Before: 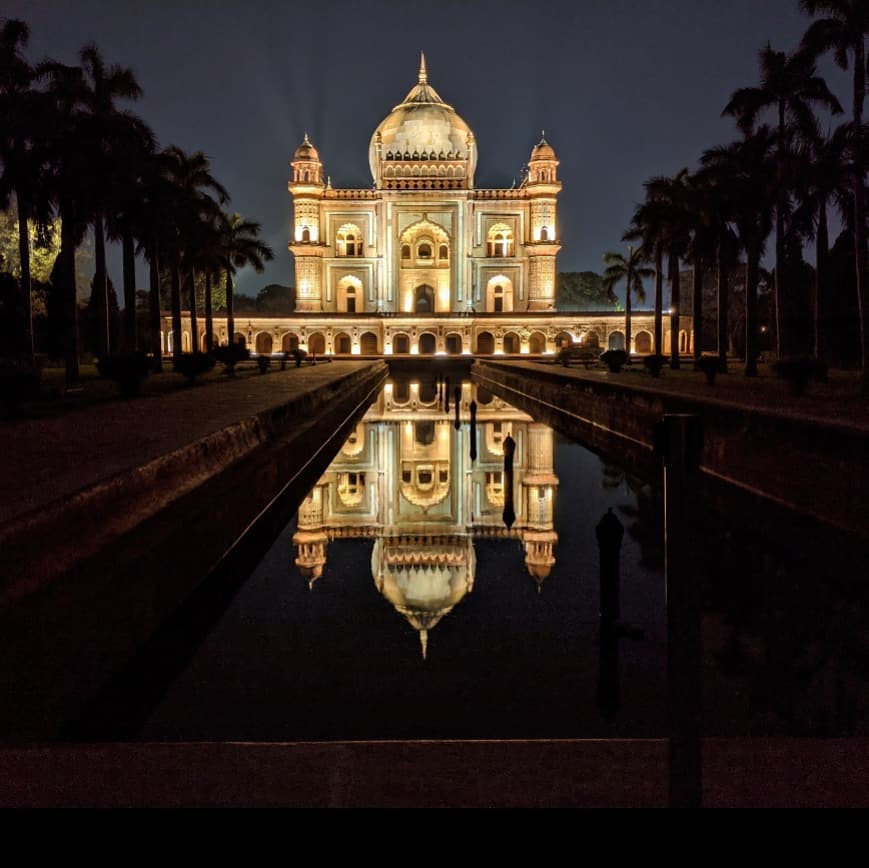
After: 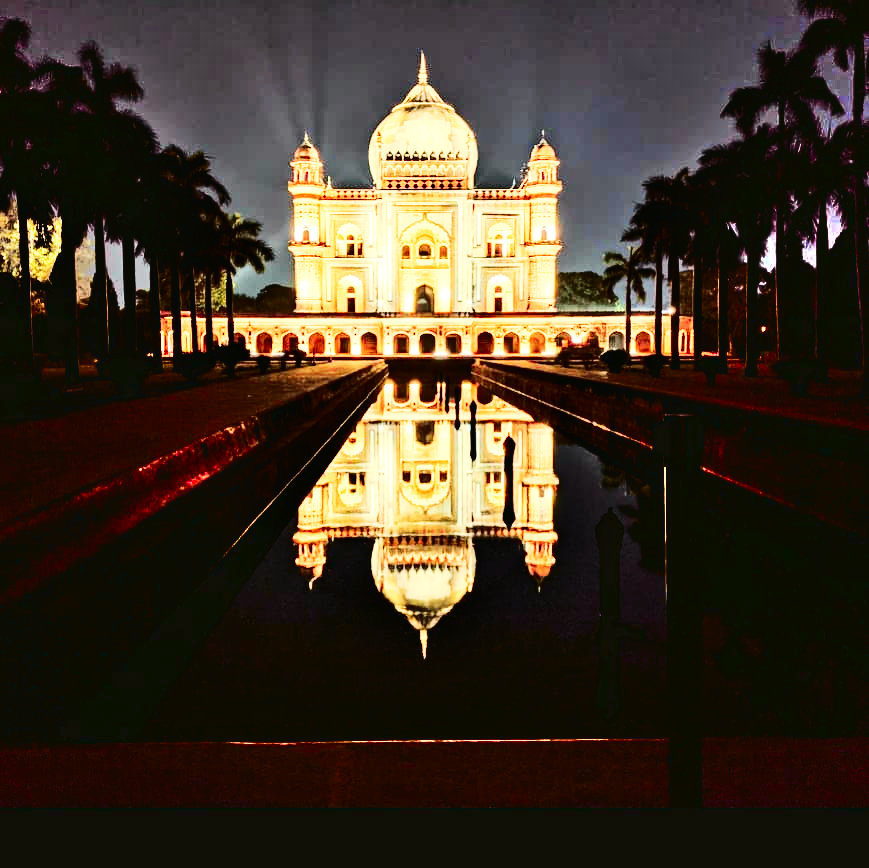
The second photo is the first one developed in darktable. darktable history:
tone curve: curves: ch0 [(0, 0.006) (0.184, 0.117) (0.405, 0.46) (0.456, 0.528) (0.634, 0.728) (0.877, 0.89) (0.984, 0.935)]; ch1 [(0, 0) (0.443, 0.43) (0.492, 0.489) (0.566, 0.579) (0.595, 0.625) (0.608, 0.667) (0.65, 0.729) (1, 1)]; ch2 [(0, 0) (0.33, 0.301) (0.421, 0.443) (0.447, 0.489) (0.492, 0.498) (0.537, 0.583) (0.586, 0.591) (0.663, 0.686) (1, 1)], color space Lab, independent channels, preserve colors none
base curve: curves: ch0 [(0, 0.003) (0.001, 0.002) (0.006, 0.004) (0.02, 0.022) (0.048, 0.086) (0.094, 0.234) (0.162, 0.431) (0.258, 0.629) (0.385, 0.8) (0.548, 0.918) (0.751, 0.988) (1, 1)], preserve colors none
shadows and highlights: radius 44.78, white point adjustment 6.64, compress 79.65%, highlights color adjustment 78.42%, soften with gaussian
